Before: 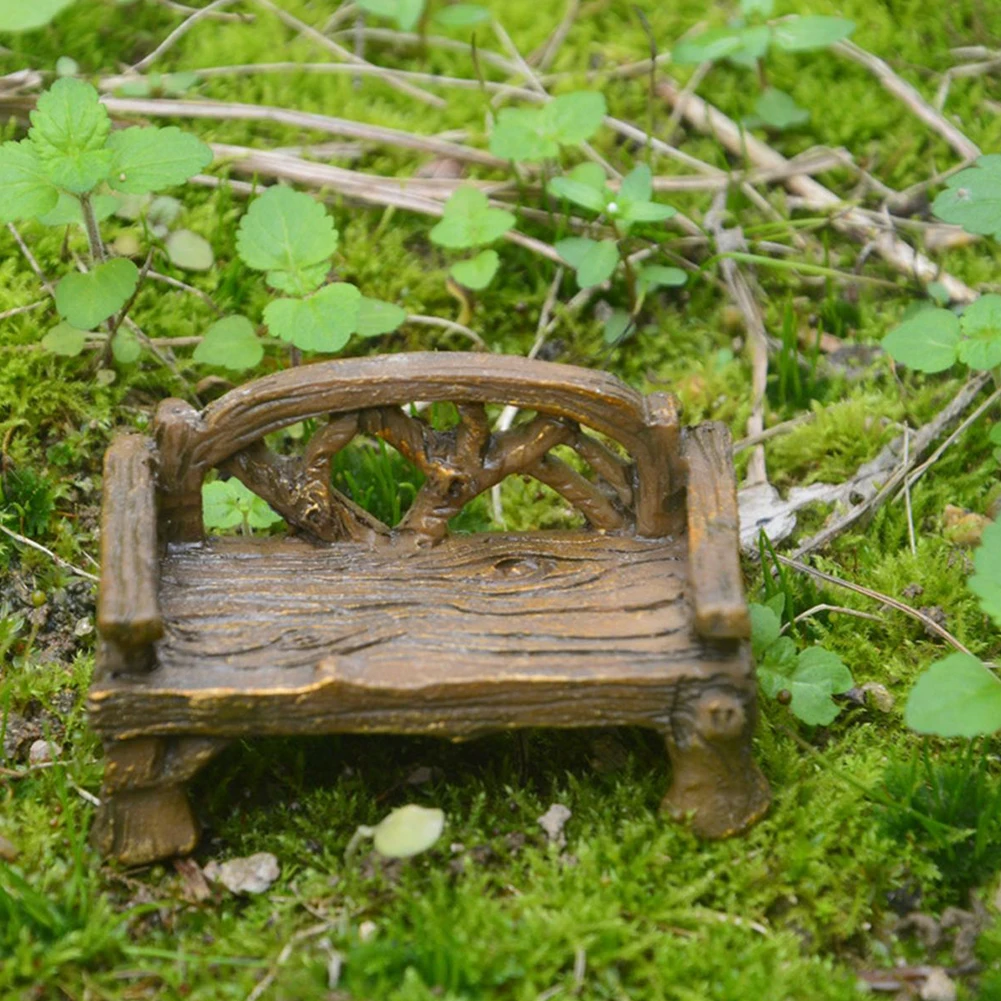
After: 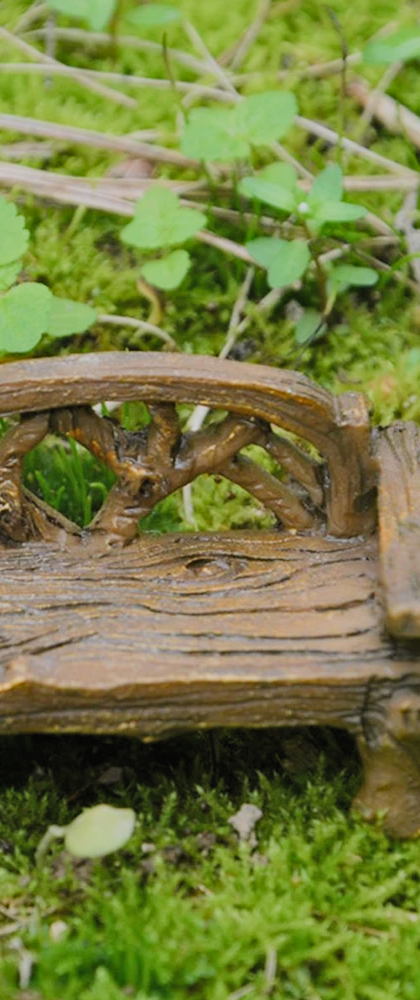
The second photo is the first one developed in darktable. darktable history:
crop: left 30.928%, right 27.061%
exposure: exposure 0.203 EV, compensate highlight preservation false
haze removal: adaptive false
filmic rgb: black relative exposure -6.74 EV, white relative exposure 4.56 EV, hardness 3.25, color science v5 (2021), contrast in shadows safe, contrast in highlights safe
